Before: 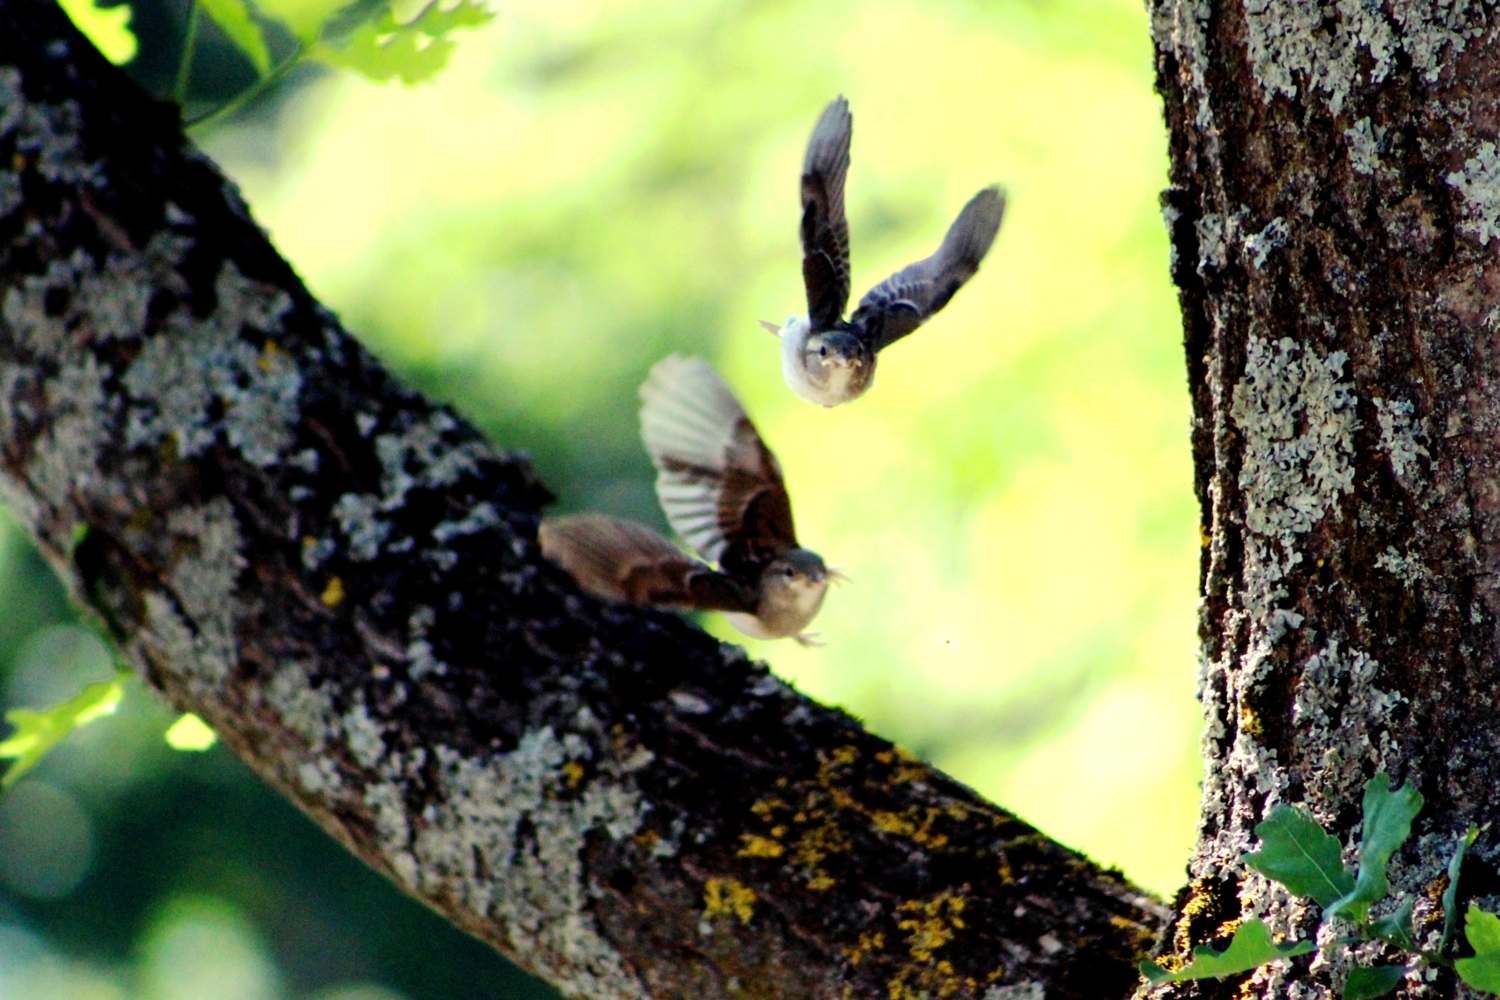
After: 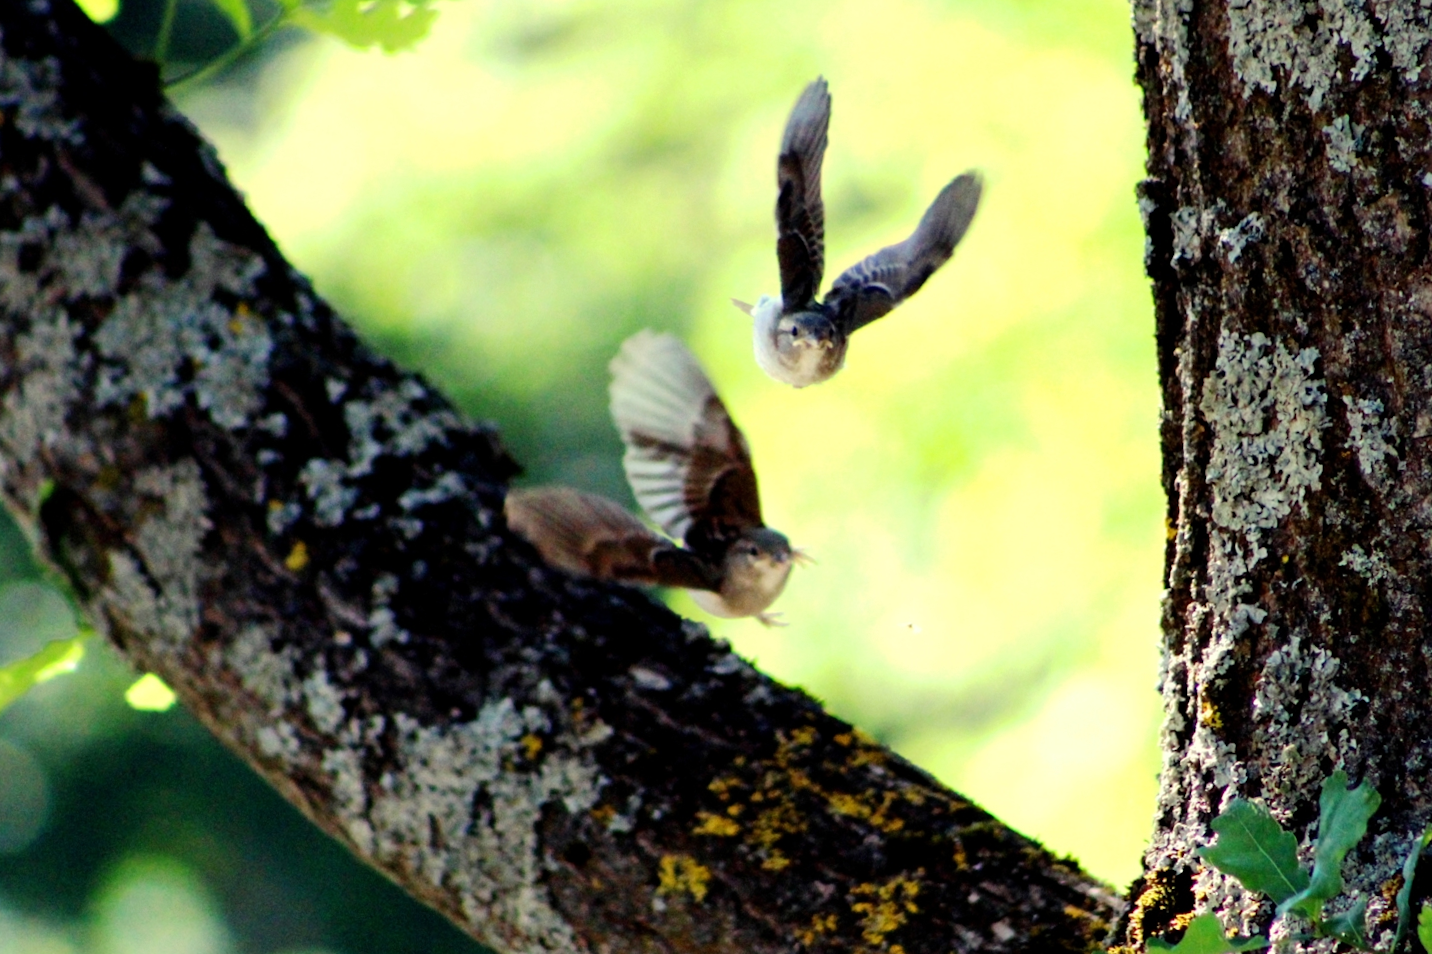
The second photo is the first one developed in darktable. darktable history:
crop and rotate: angle -1.82°
